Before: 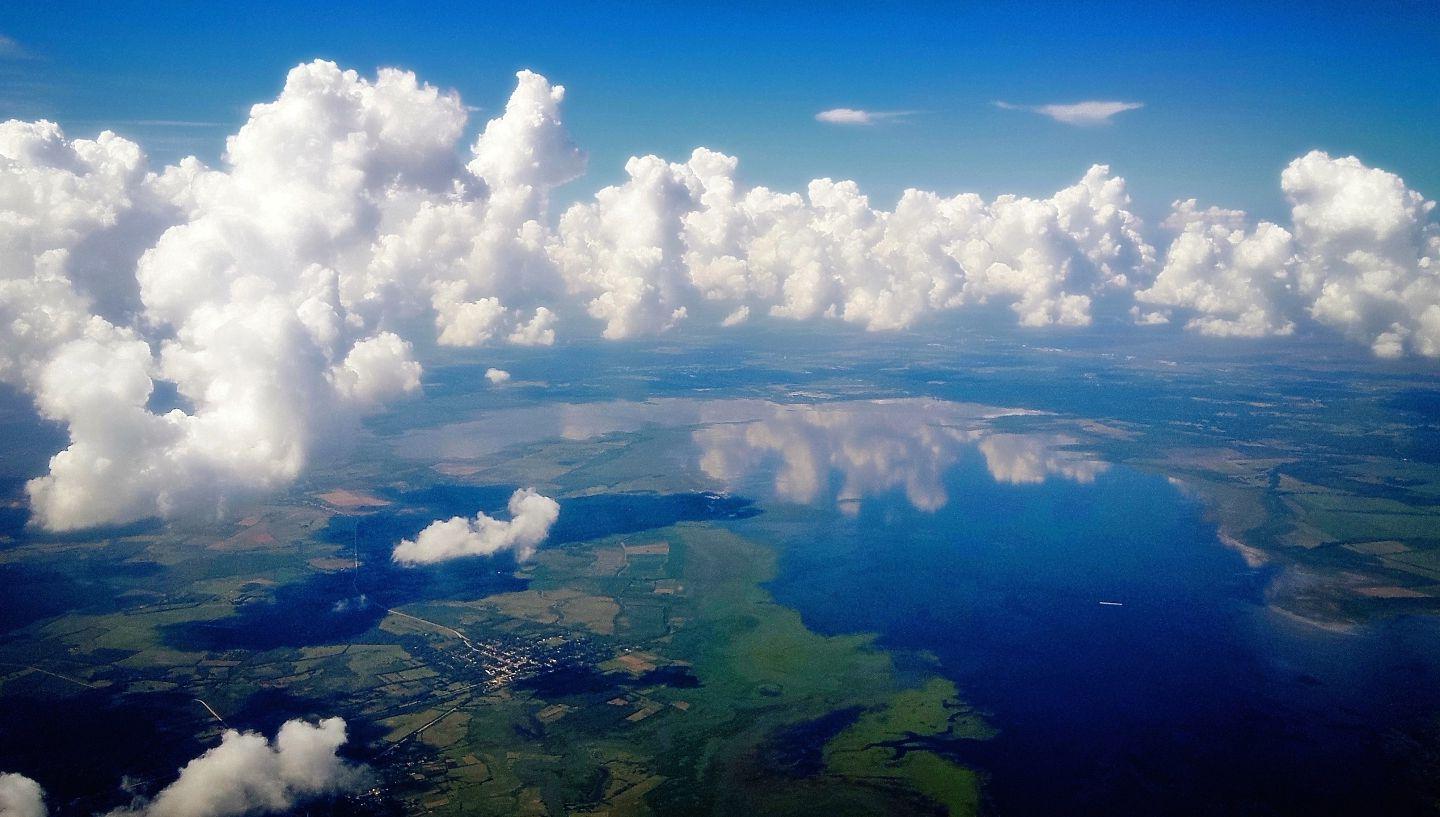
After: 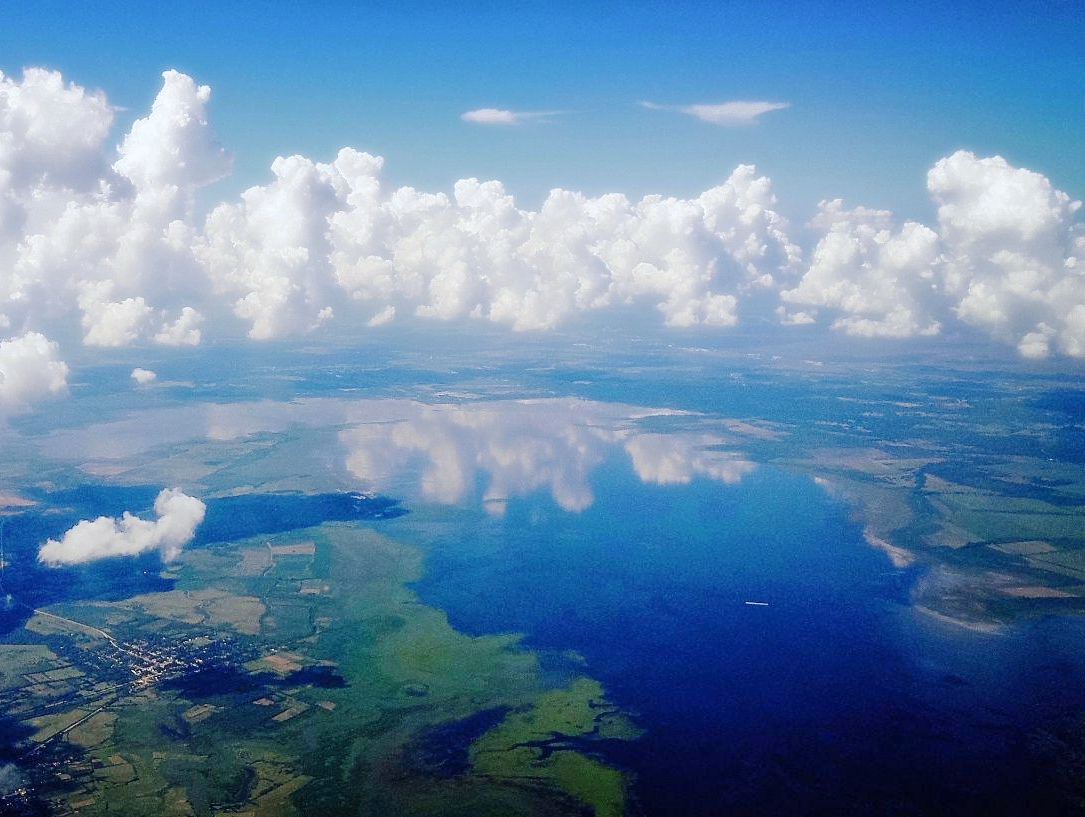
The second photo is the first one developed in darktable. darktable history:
exposure: exposure -0.064 EV, compensate highlight preservation false
white balance: red 0.967, blue 1.049
crop and rotate: left 24.6%
base curve: curves: ch0 [(0, 0) (0.158, 0.273) (0.879, 0.895) (1, 1)], preserve colors none
